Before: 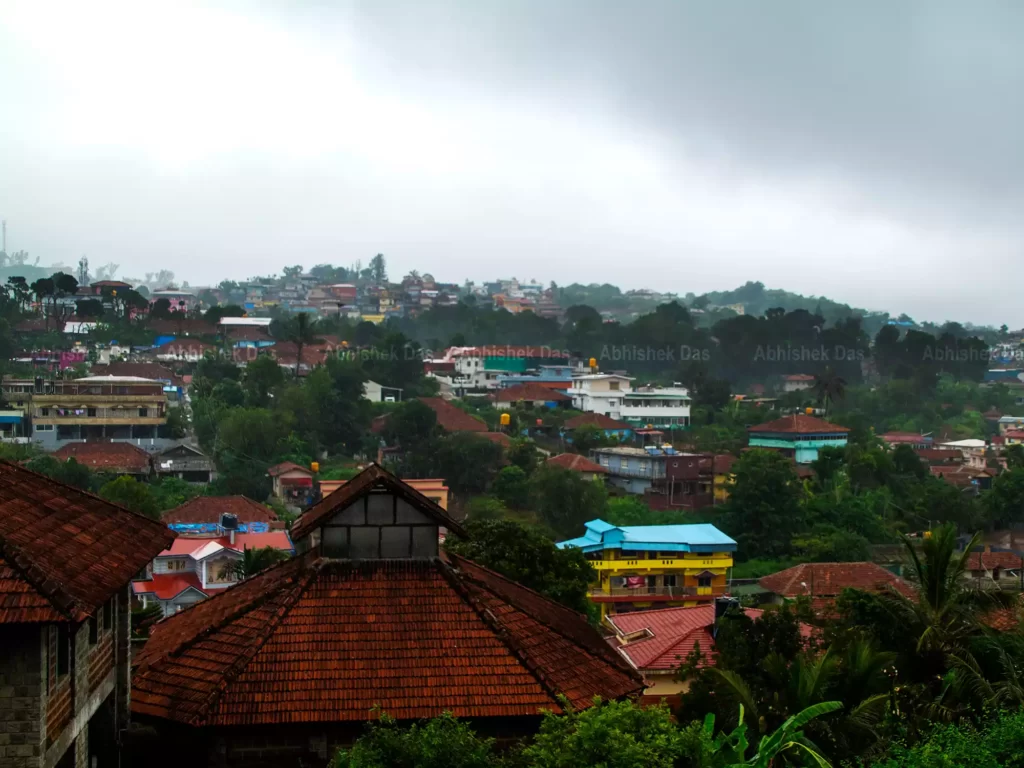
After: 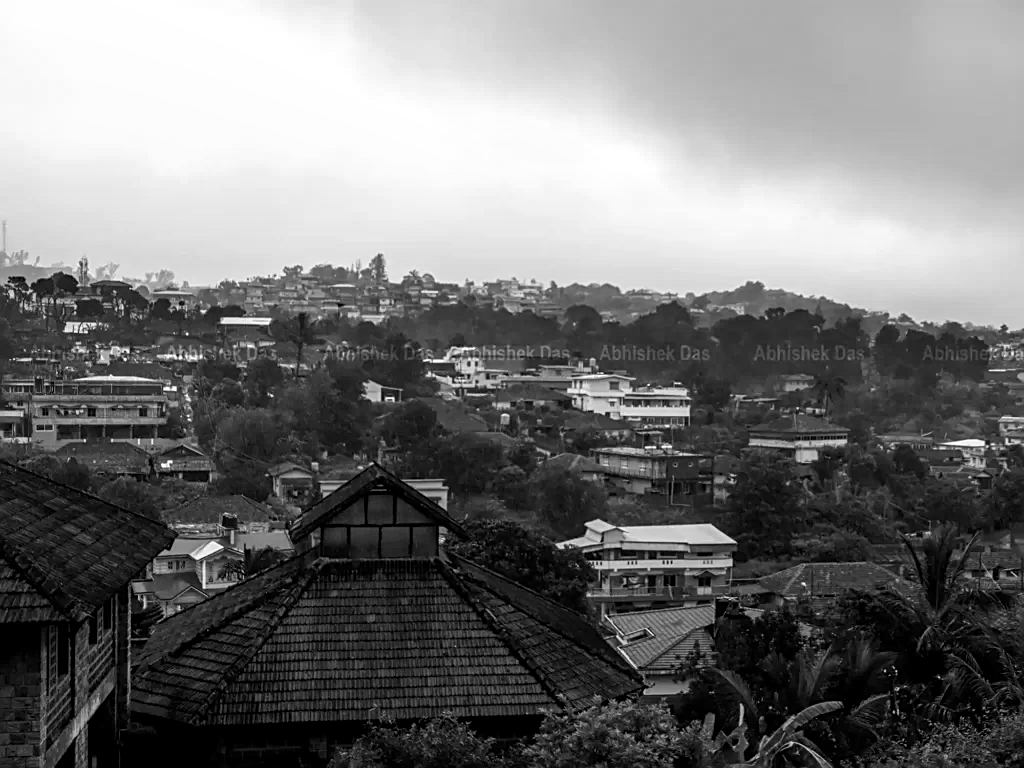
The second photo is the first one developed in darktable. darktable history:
sharpen: on, module defaults
haze removal: compatibility mode true, adaptive false
monochrome: on, module defaults
local contrast: on, module defaults
